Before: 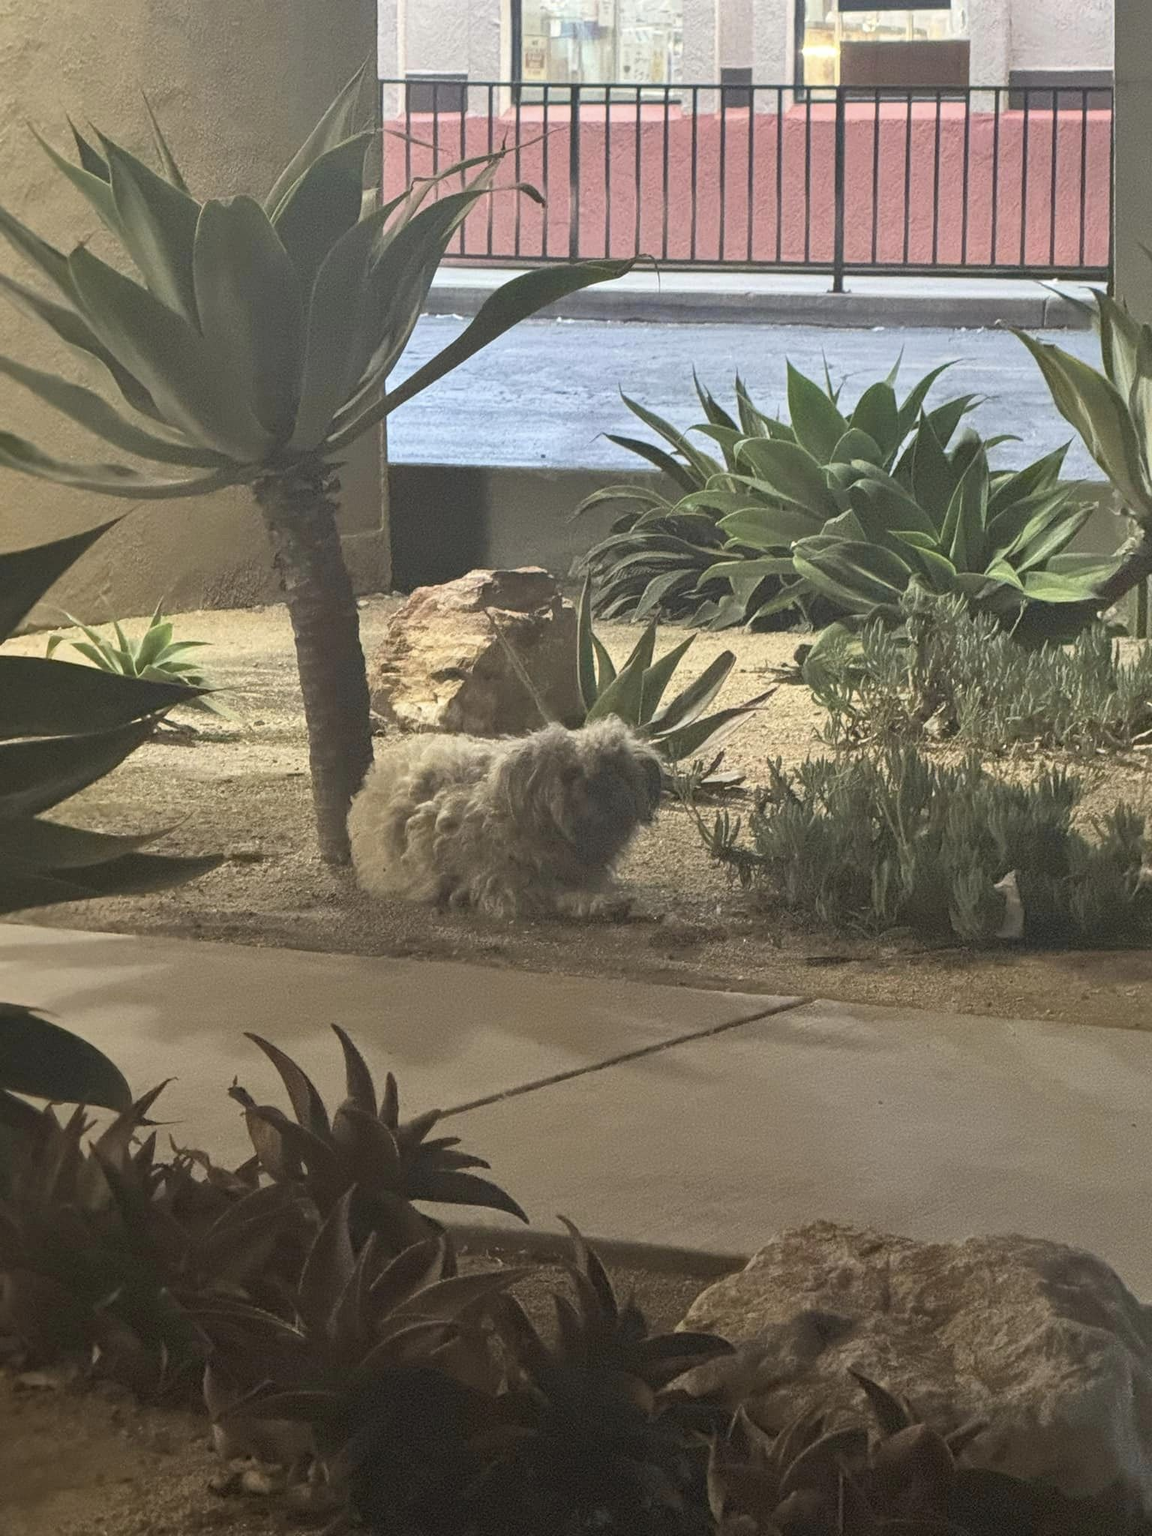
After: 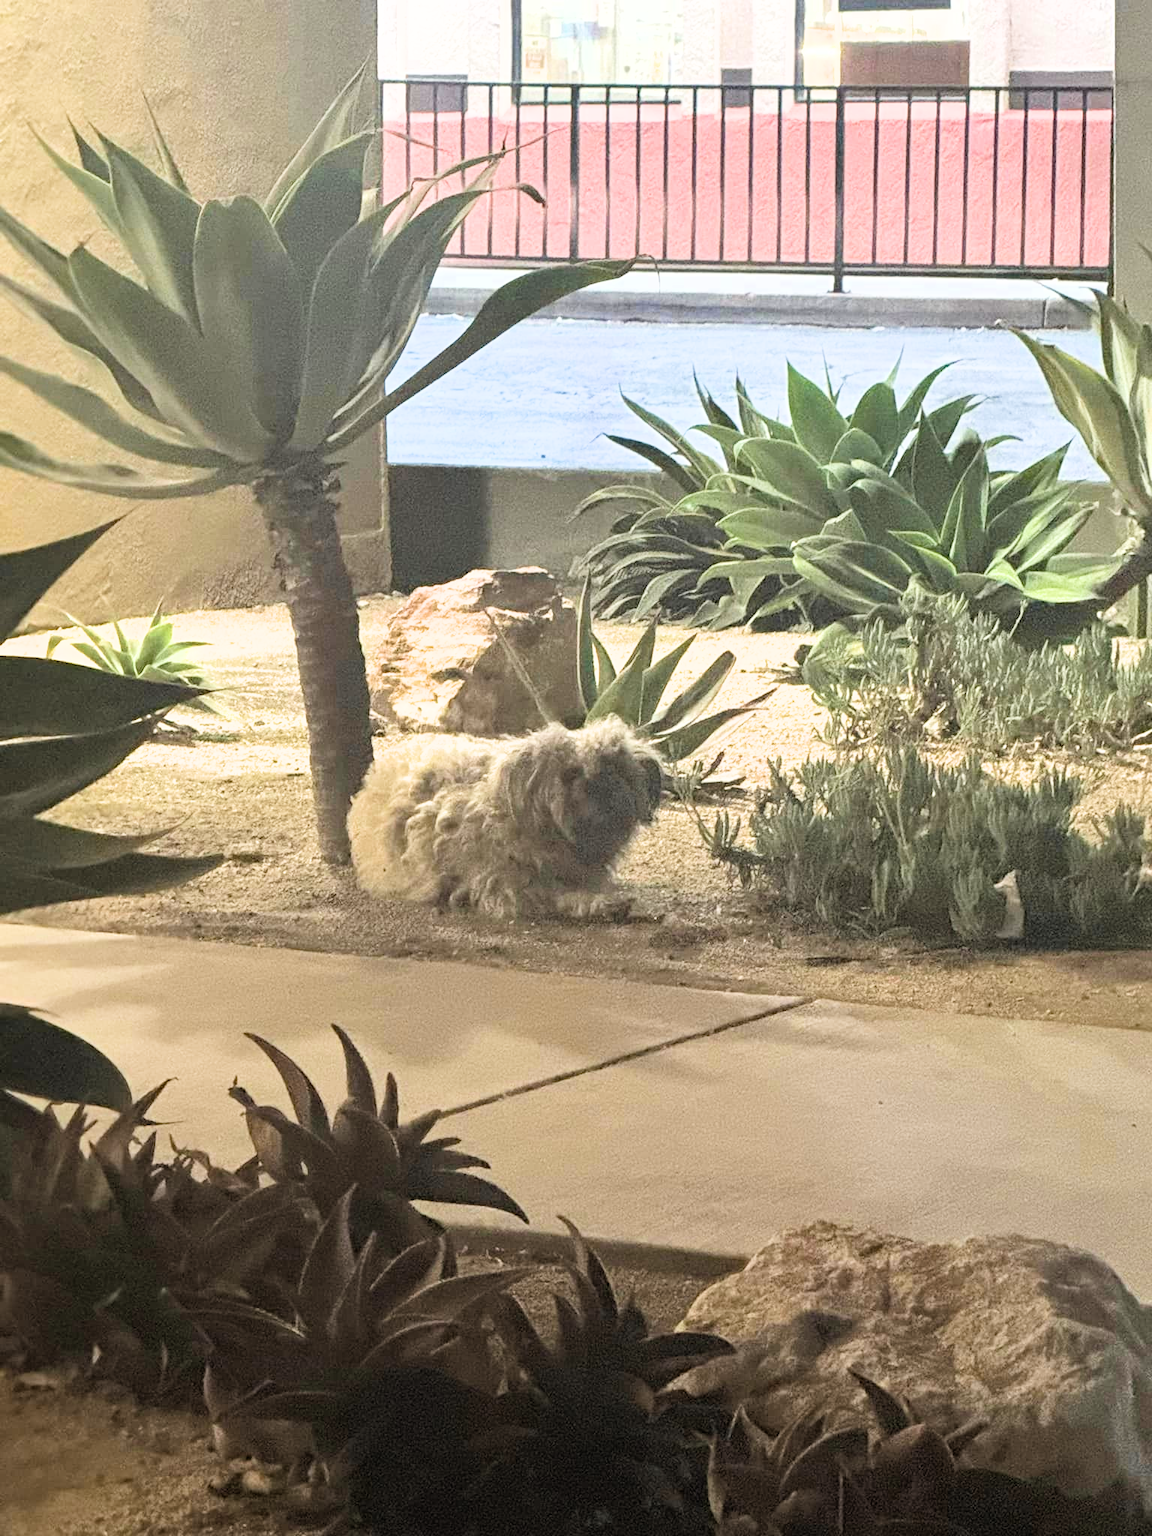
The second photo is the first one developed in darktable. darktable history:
filmic rgb: black relative exposure -16 EV, white relative exposure 6.24 EV, hardness 5.02, contrast 1.344
haze removal: compatibility mode true, adaptive false
tone equalizer: -8 EV -0.421 EV, -7 EV -0.354 EV, -6 EV -0.304 EV, -5 EV -0.251 EV, -3 EV 0.224 EV, -2 EV 0.303 EV, -1 EV 0.368 EV, +0 EV 0.424 EV
exposure: black level correction -0.002, exposure 0.714 EV, compensate highlight preservation false
tone curve: color space Lab, independent channels, preserve colors none
